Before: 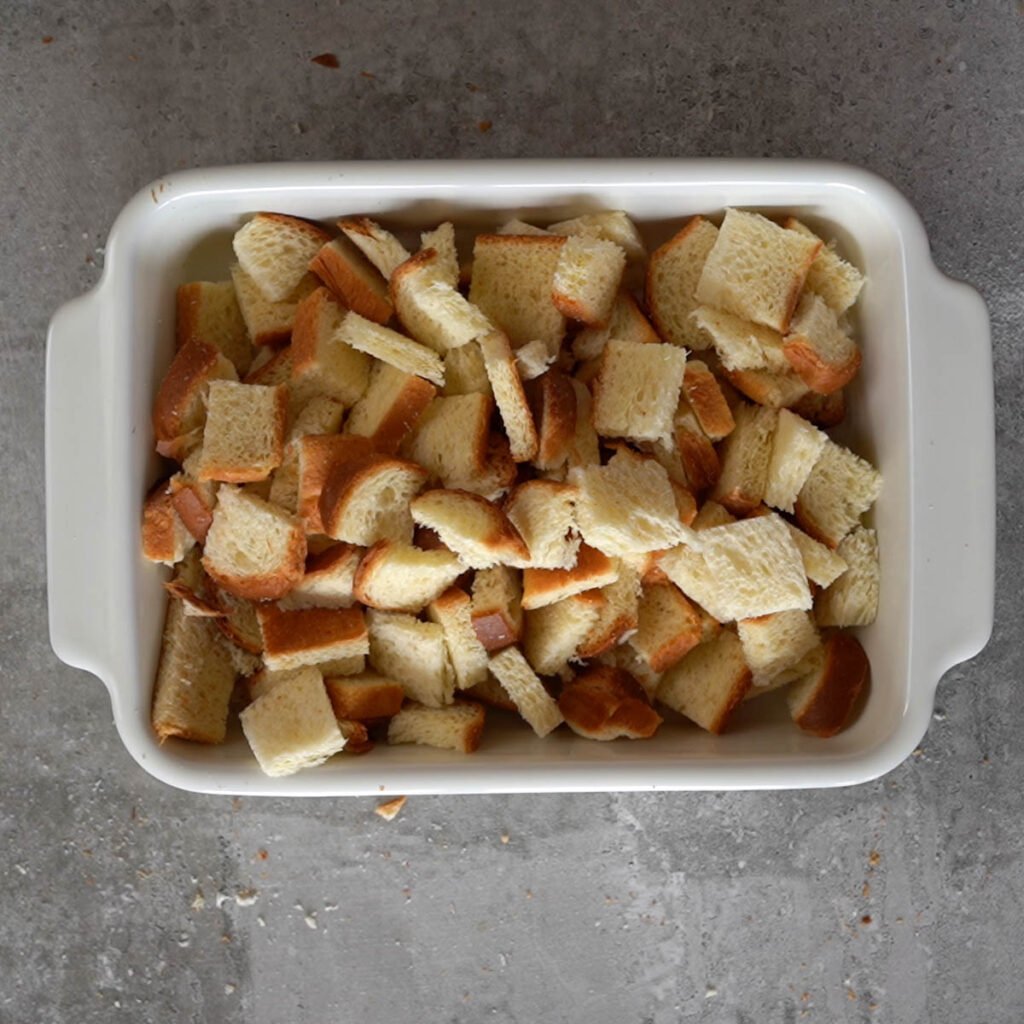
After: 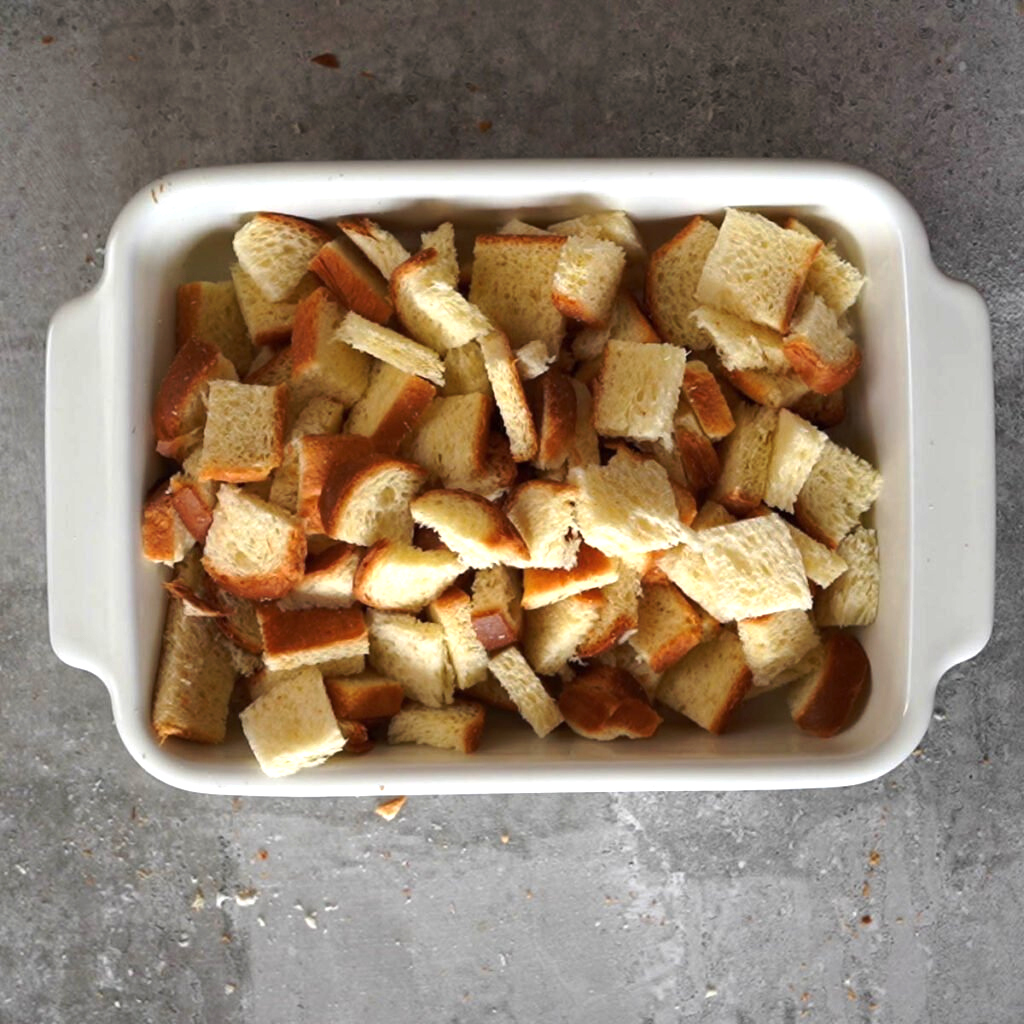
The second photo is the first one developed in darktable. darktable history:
exposure: black level correction 0, exposure 0.6 EV, compensate highlight preservation false
tone curve: curves: ch0 [(0, 0) (0.003, 0.002) (0.011, 0.009) (0.025, 0.02) (0.044, 0.035) (0.069, 0.055) (0.1, 0.08) (0.136, 0.109) (0.177, 0.142) (0.224, 0.179) (0.277, 0.222) (0.335, 0.268) (0.399, 0.329) (0.468, 0.409) (0.543, 0.495) (0.623, 0.579) (0.709, 0.669) (0.801, 0.767) (0.898, 0.885) (1, 1)], preserve colors none
